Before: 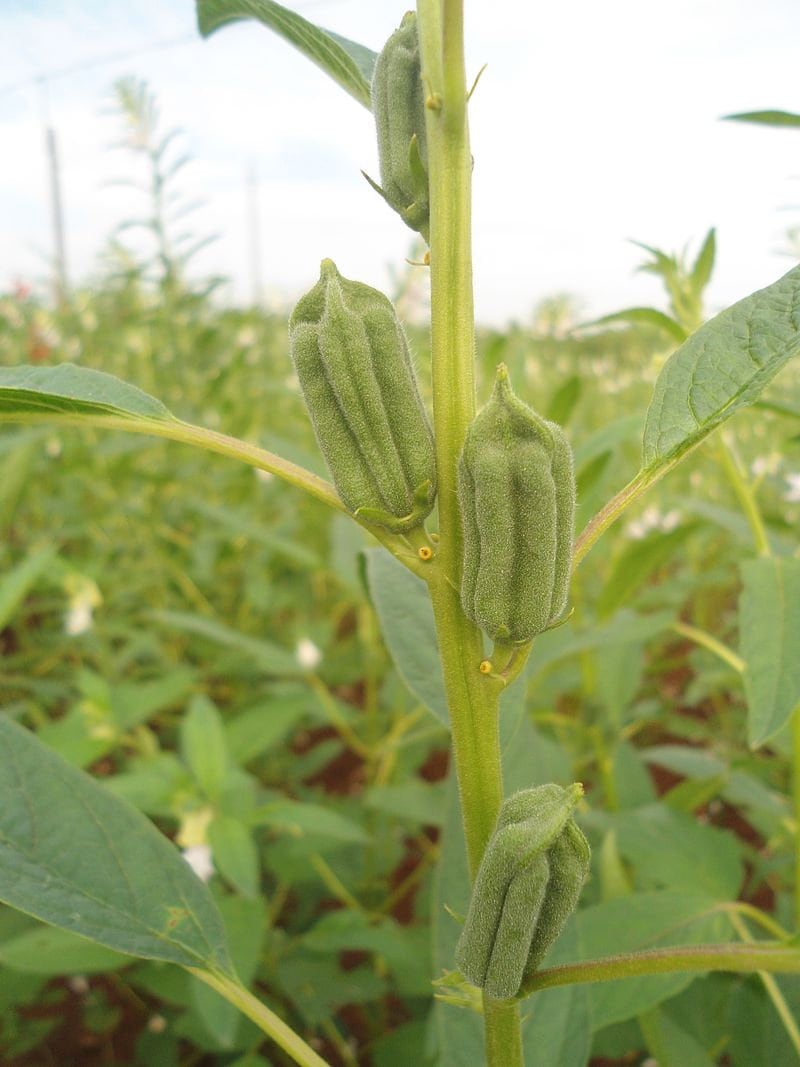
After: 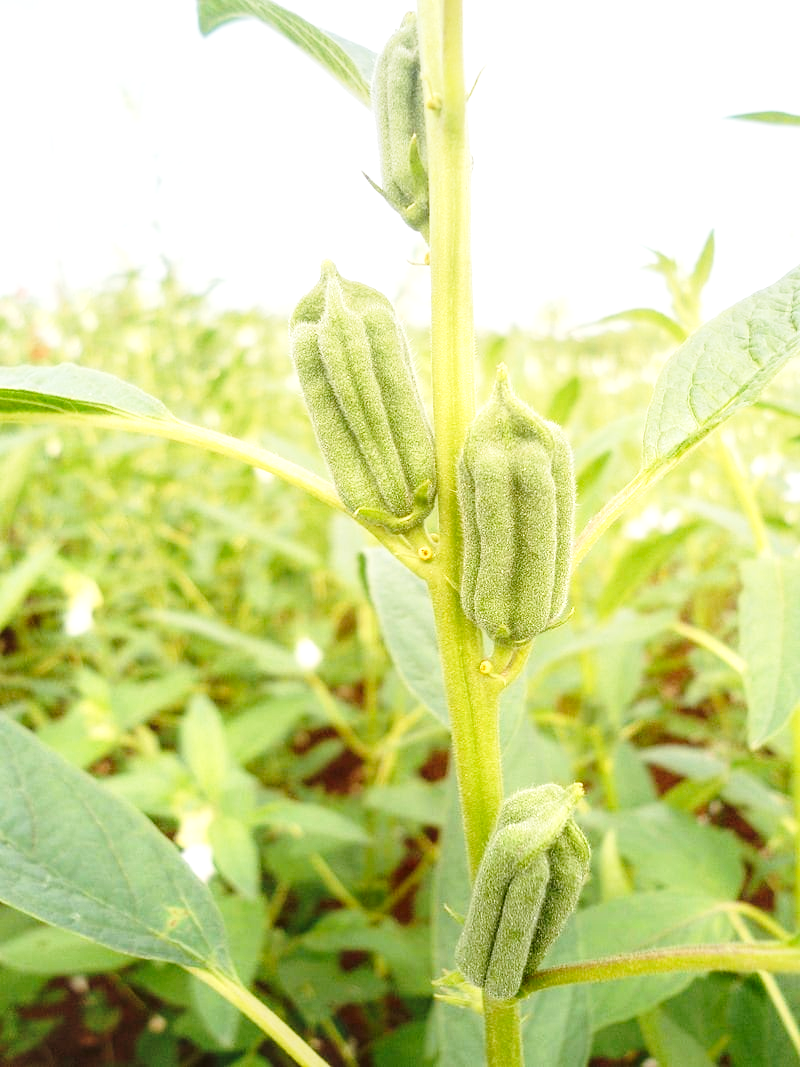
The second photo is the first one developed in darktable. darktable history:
tone equalizer: -8 EV 0.001 EV, -7 EV -0.002 EV, -6 EV 0.002 EV, -5 EV -0.03 EV, -4 EV -0.116 EV, -3 EV -0.169 EV, -2 EV 0.24 EV, -1 EV 0.702 EV, +0 EV 0.493 EV
base curve: curves: ch0 [(0, 0) (0.028, 0.03) (0.121, 0.232) (0.46, 0.748) (0.859, 0.968) (1, 1)], preserve colors none
local contrast: on, module defaults
